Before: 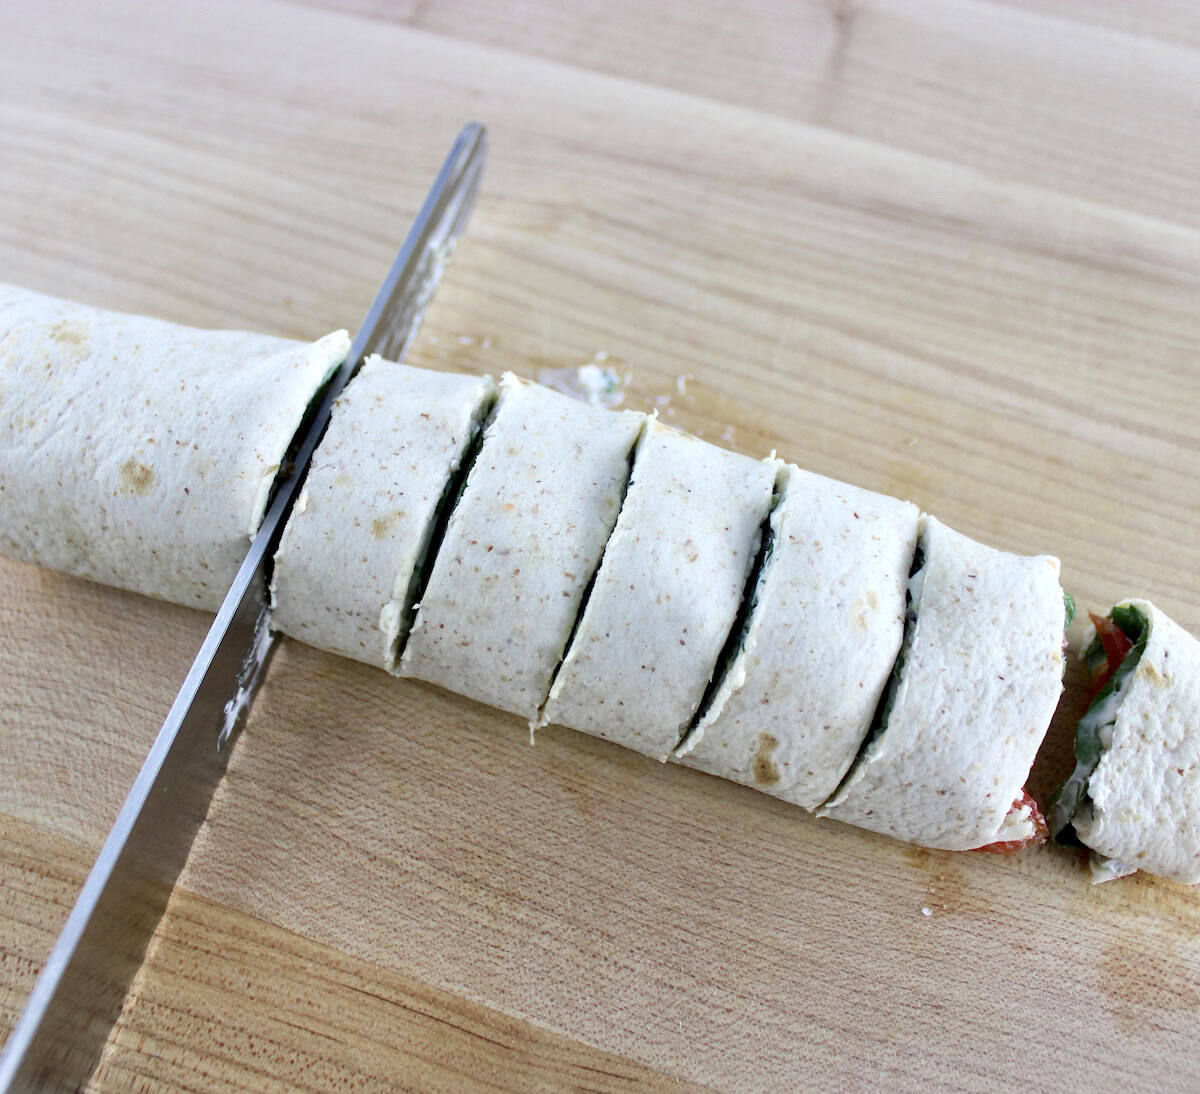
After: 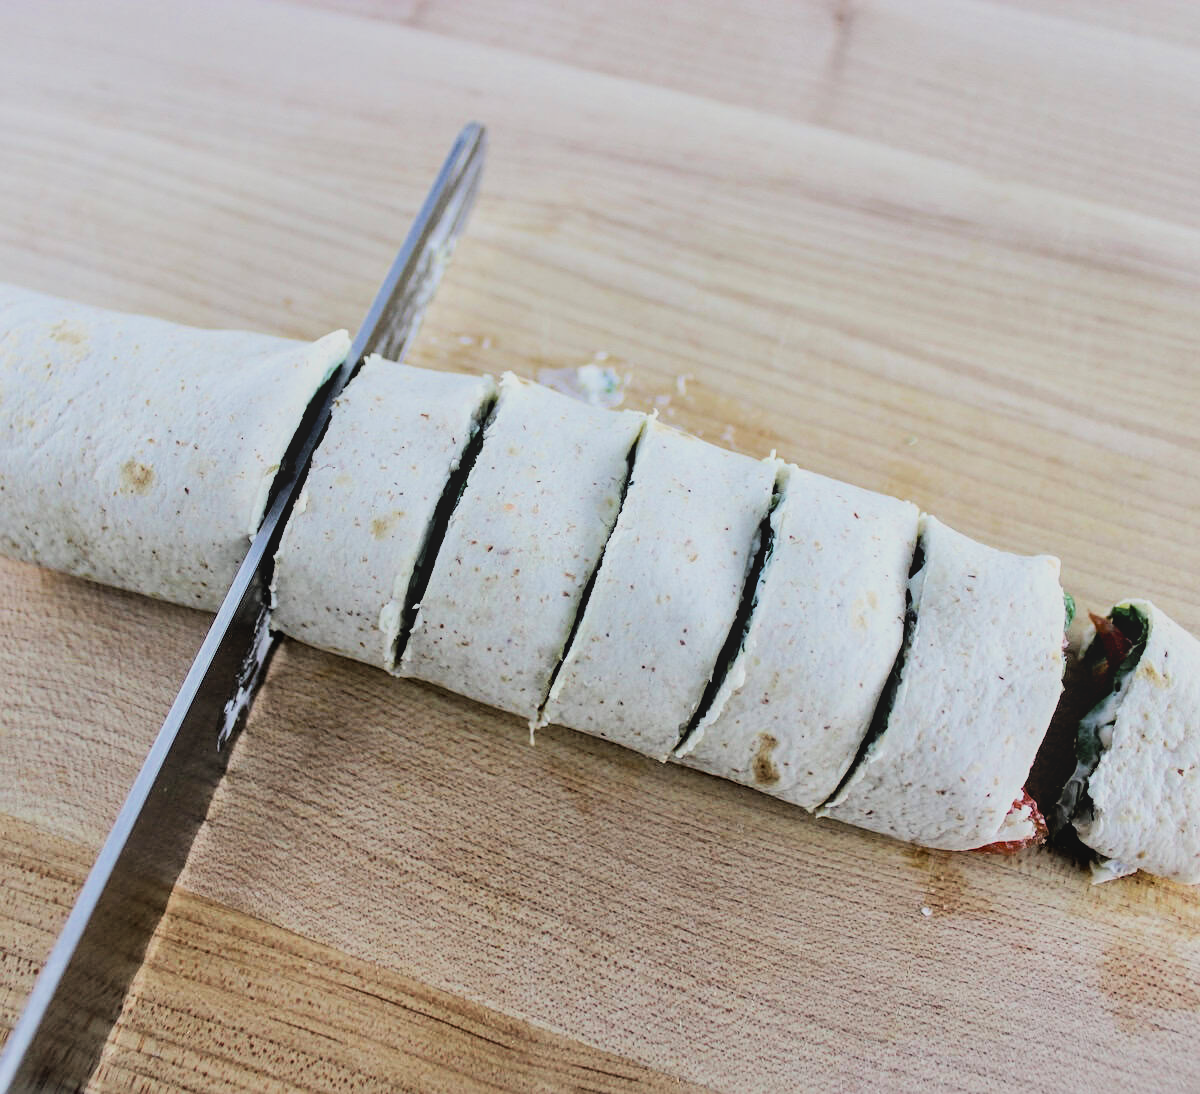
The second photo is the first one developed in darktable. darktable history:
sharpen: amount 0.205
filmic rgb: black relative exposure -4.4 EV, white relative exposure 5 EV, hardness 2.21, latitude 39.23%, contrast 1.149, highlights saturation mix 11.47%, shadows ↔ highlights balance 1.14%
tone curve: curves: ch0 [(0, 0) (0.003, 0.003) (0.011, 0.011) (0.025, 0.022) (0.044, 0.039) (0.069, 0.055) (0.1, 0.074) (0.136, 0.101) (0.177, 0.134) (0.224, 0.171) (0.277, 0.216) (0.335, 0.277) (0.399, 0.345) (0.468, 0.427) (0.543, 0.526) (0.623, 0.636) (0.709, 0.731) (0.801, 0.822) (0.898, 0.917) (1, 1)], color space Lab, linked channels, preserve colors none
local contrast: detail 110%
